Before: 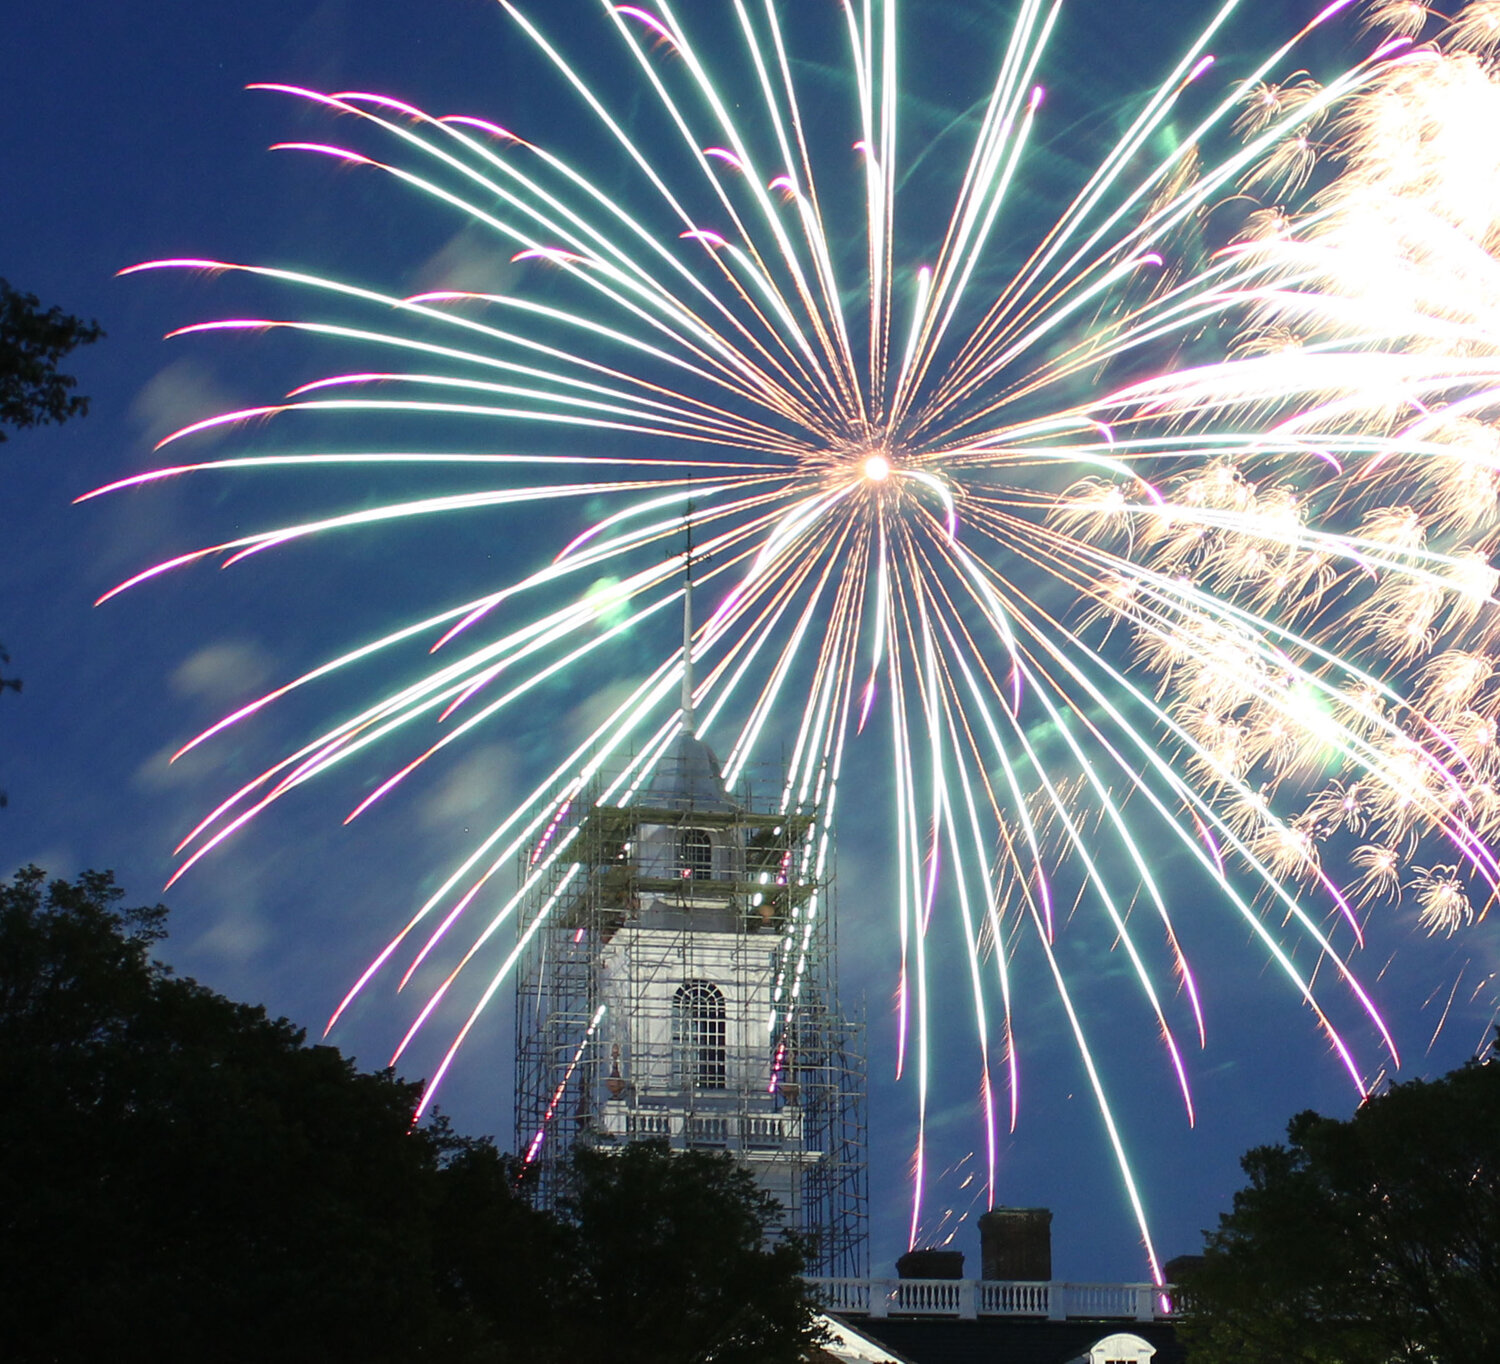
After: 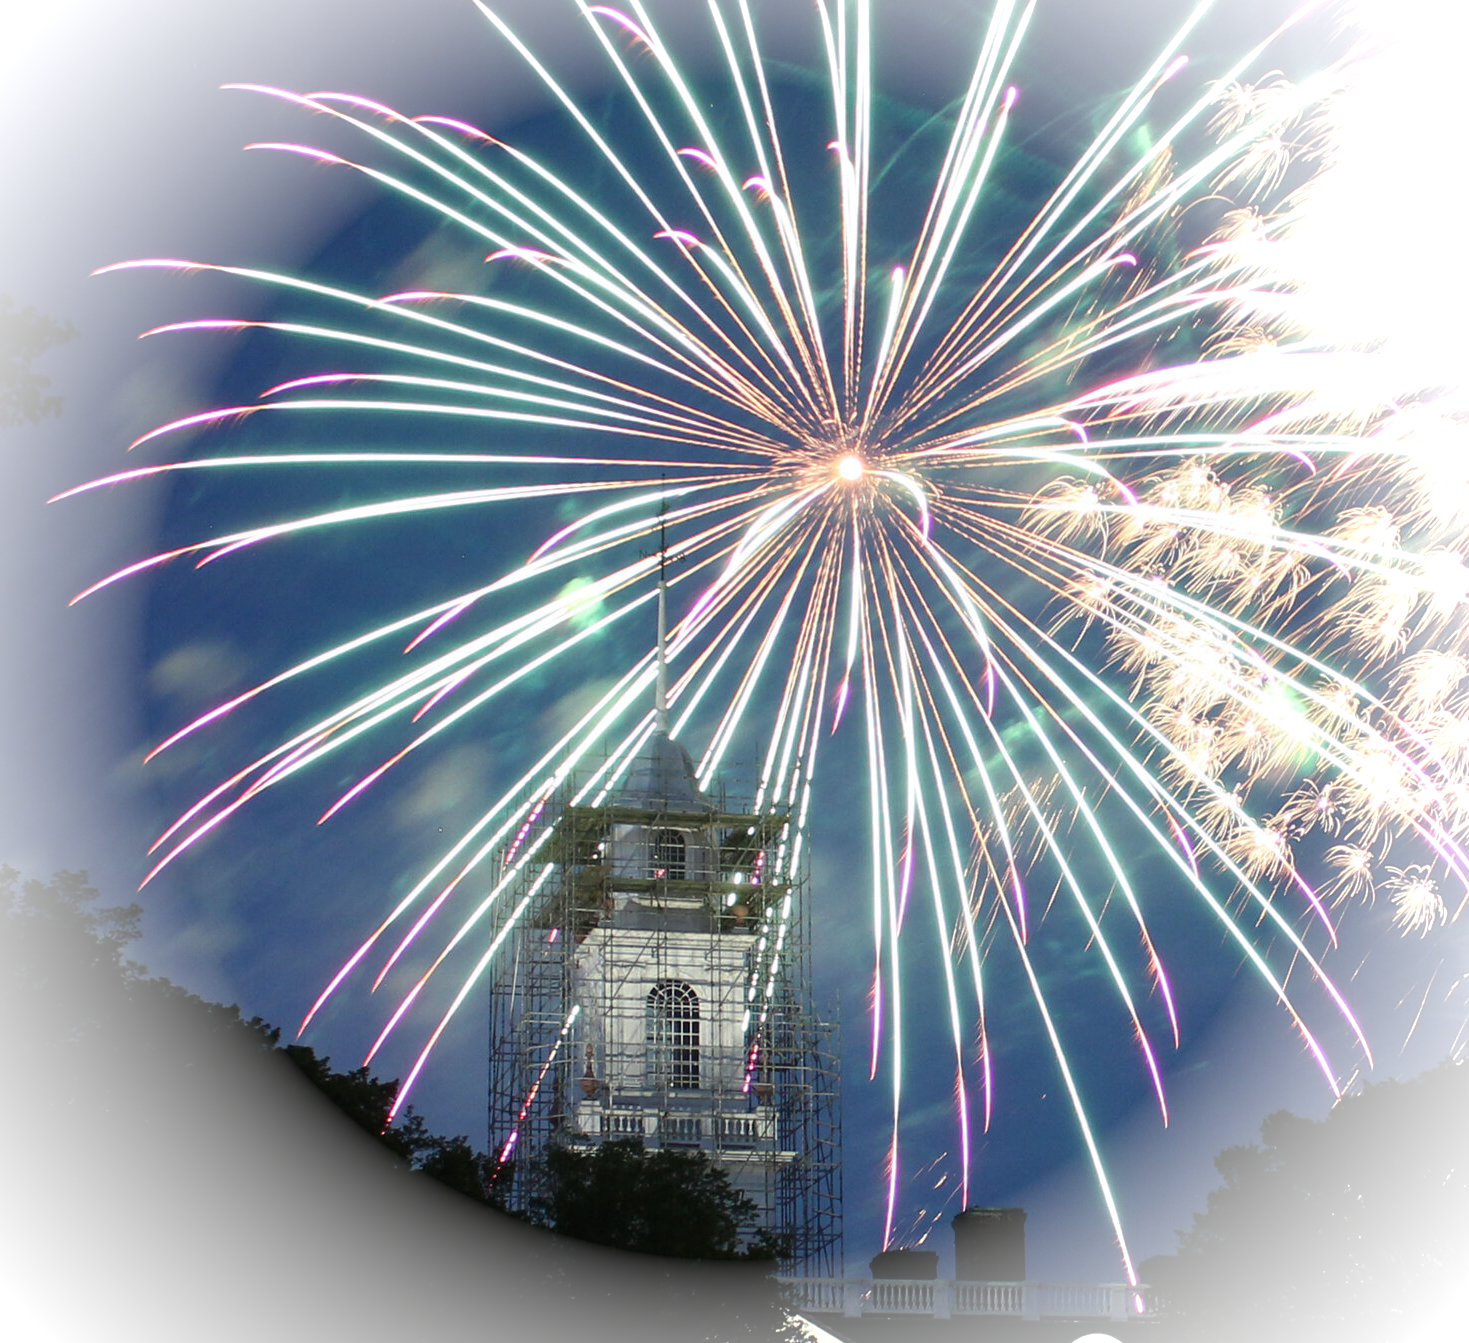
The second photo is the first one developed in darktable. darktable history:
vignetting: brightness 0.995, saturation -0.491, unbound false
crop: left 1.734%, right 0.275%, bottom 1.493%
